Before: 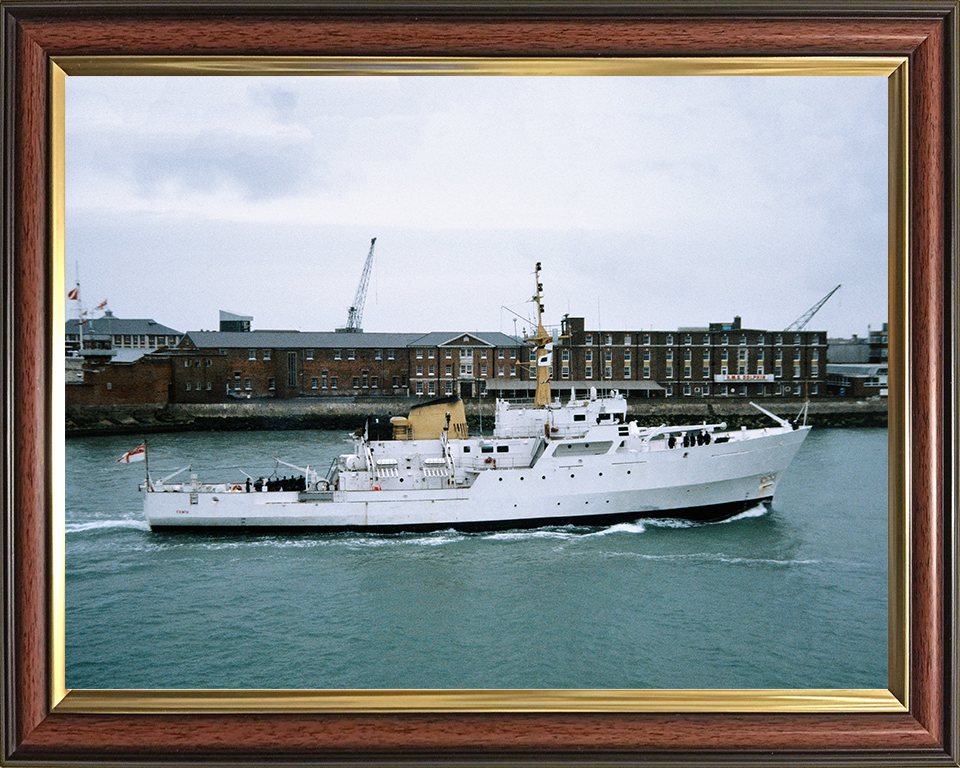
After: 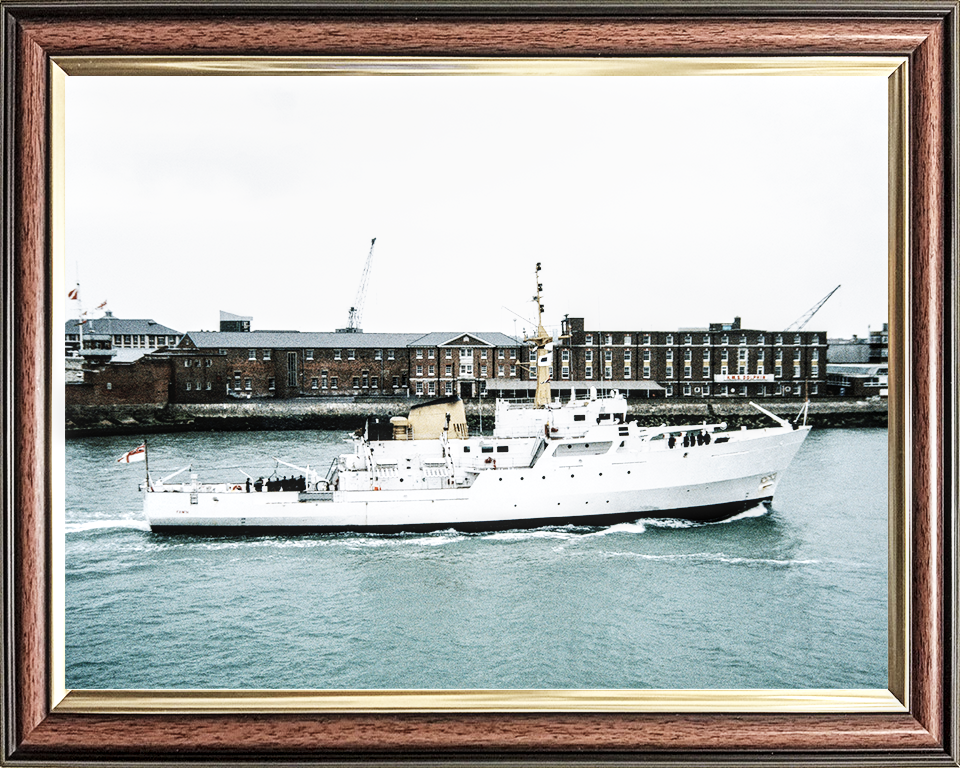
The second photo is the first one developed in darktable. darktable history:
local contrast: detail 130%
color correction: highlights b* -0.001, saturation 0.512
base curve: curves: ch0 [(0, 0) (0.007, 0.004) (0.027, 0.03) (0.046, 0.07) (0.207, 0.54) (0.442, 0.872) (0.673, 0.972) (1, 1)], preserve colors none
